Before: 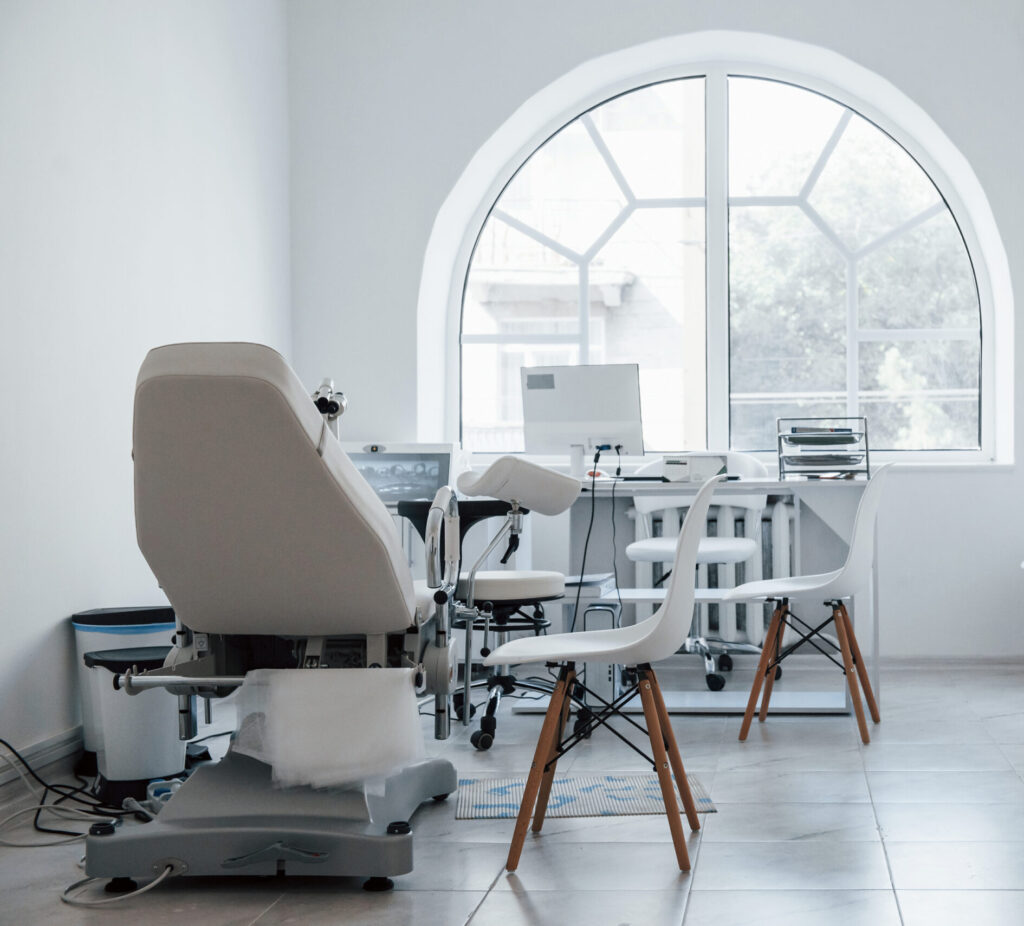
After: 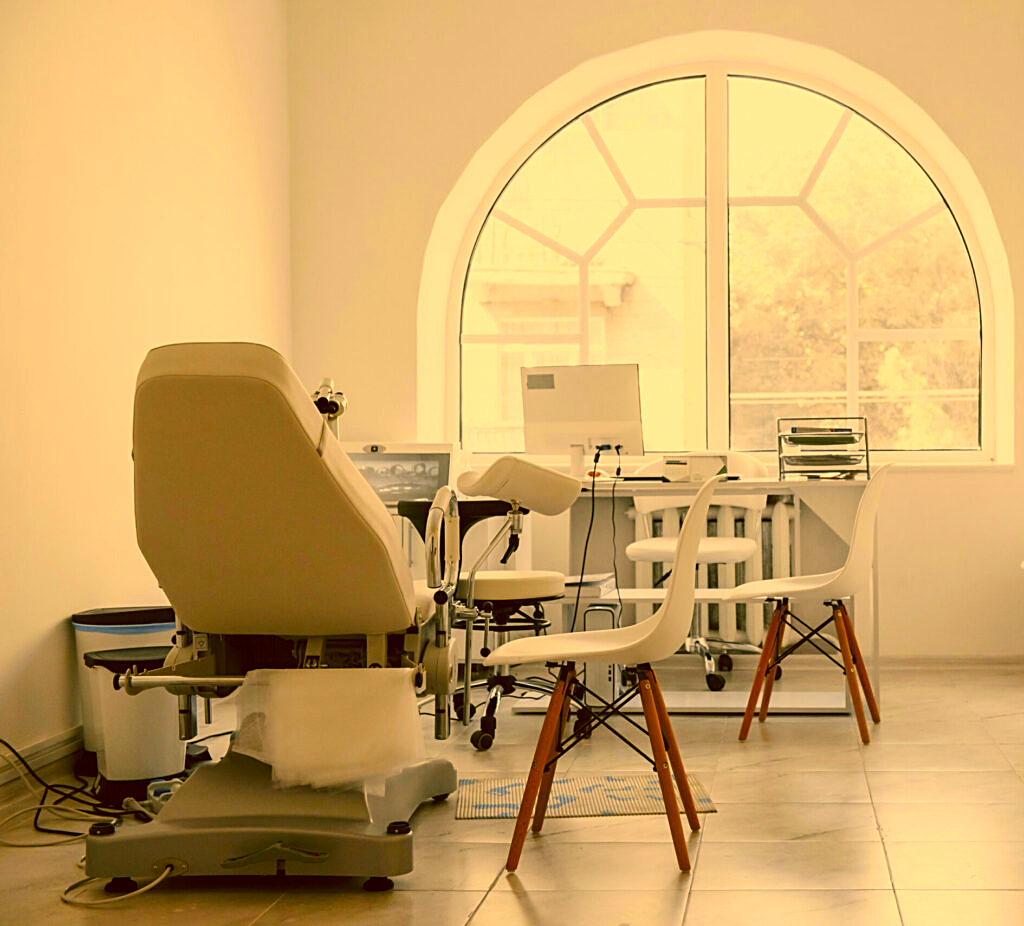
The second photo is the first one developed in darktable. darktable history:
color correction: highlights a* 10.44, highlights b* 30.04, shadows a* 2.73, shadows b* 17.51, saturation 1.72
sharpen: on, module defaults
